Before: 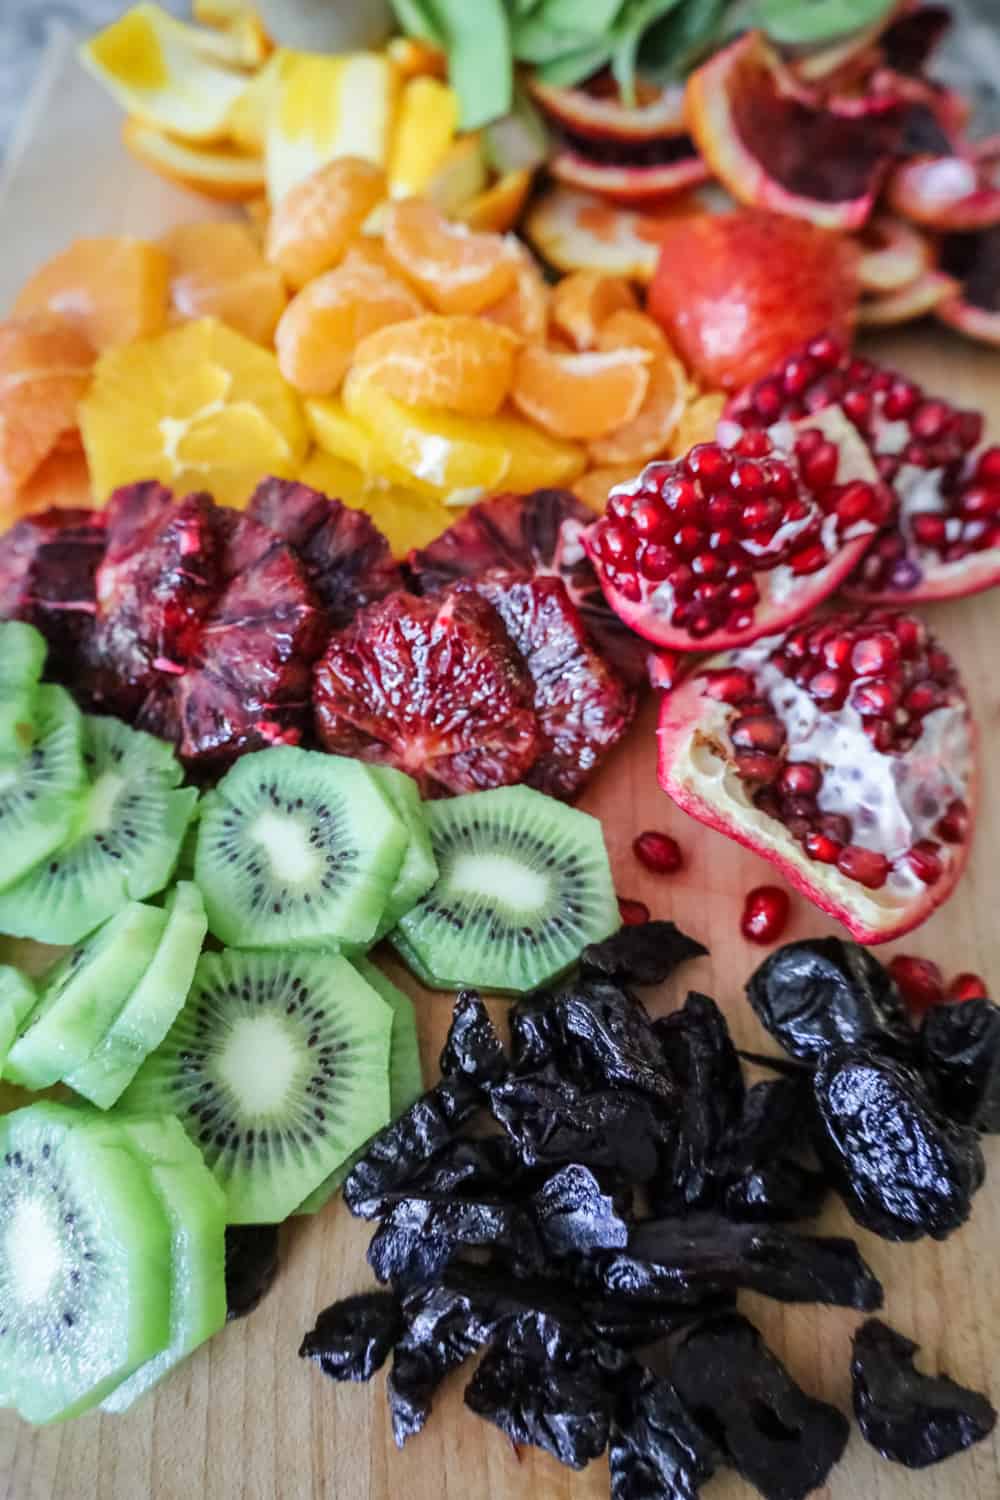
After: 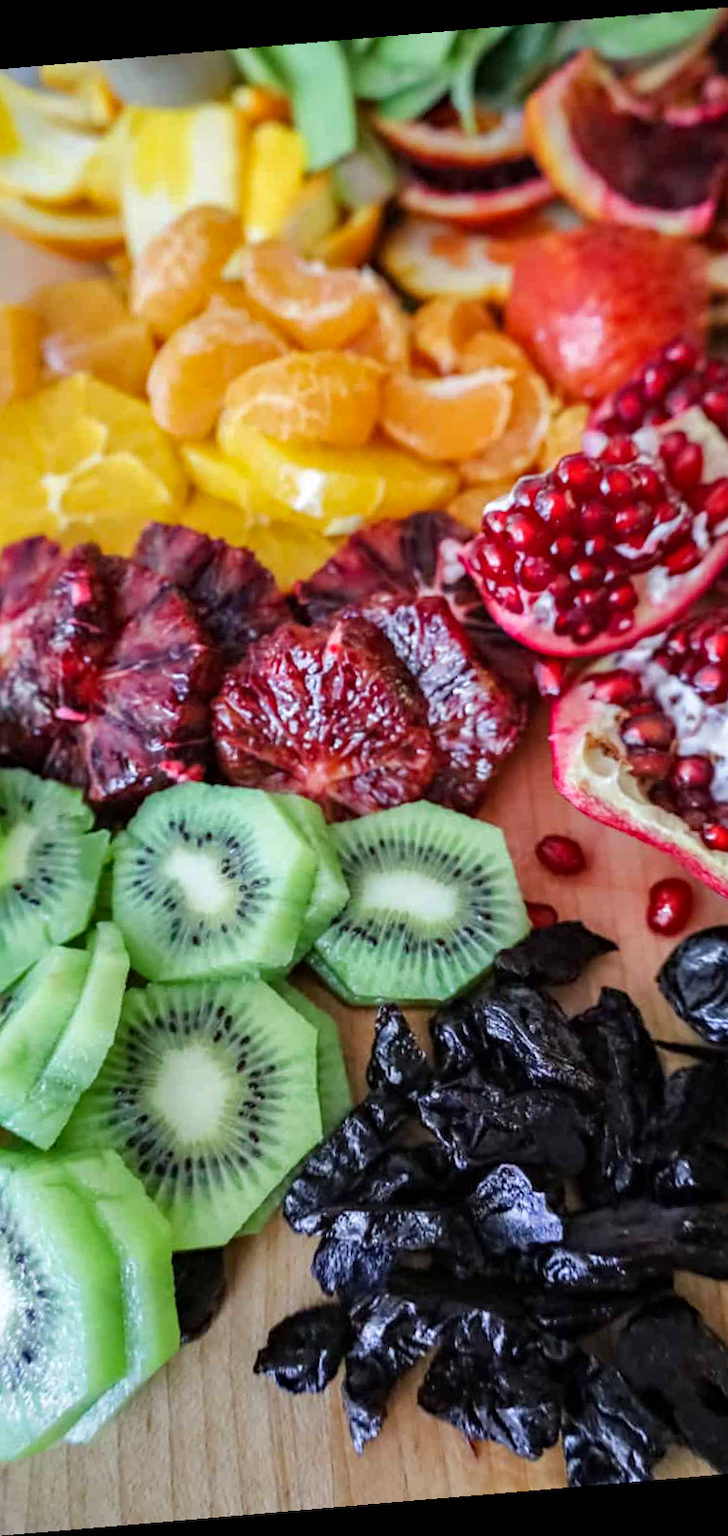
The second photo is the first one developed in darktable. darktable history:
rotate and perspective: rotation -4.86°, automatic cropping off
shadows and highlights: shadows 22.7, highlights -48.71, soften with gaussian
haze removal: compatibility mode true, adaptive false
crop and rotate: left 13.537%, right 19.796%
color correction: saturation 0.99
